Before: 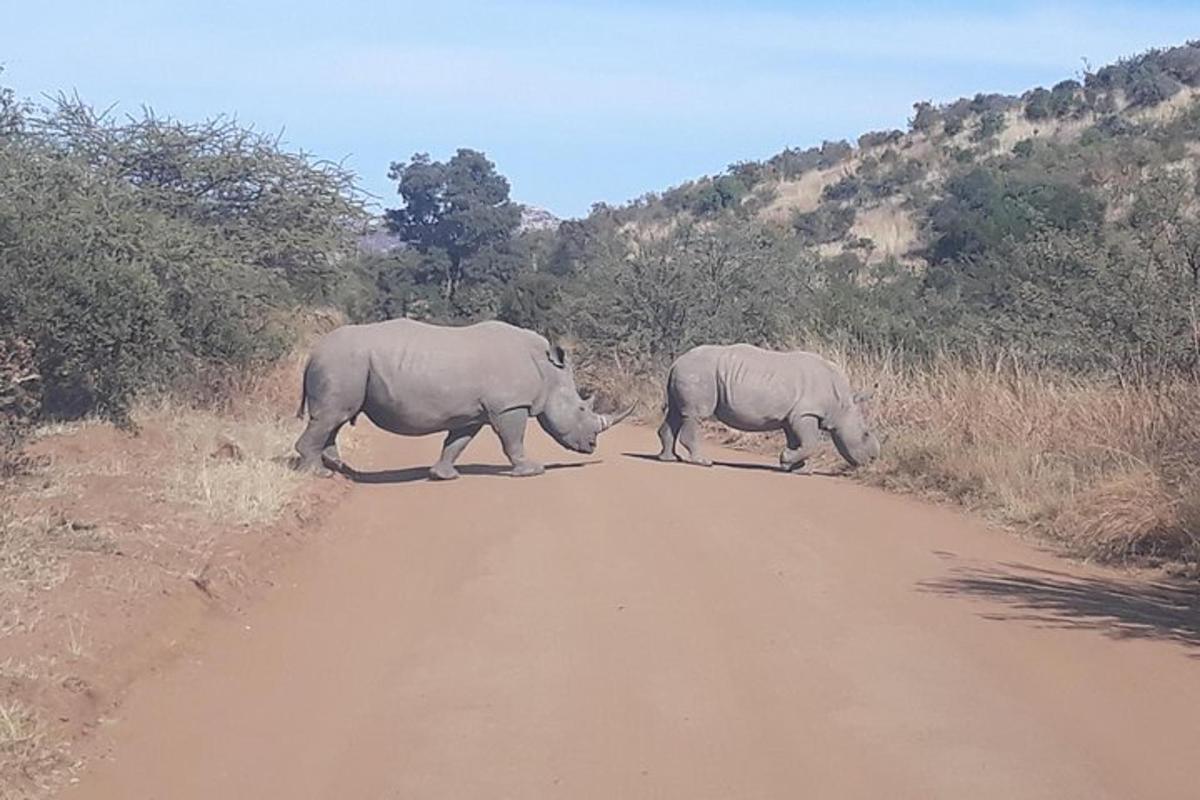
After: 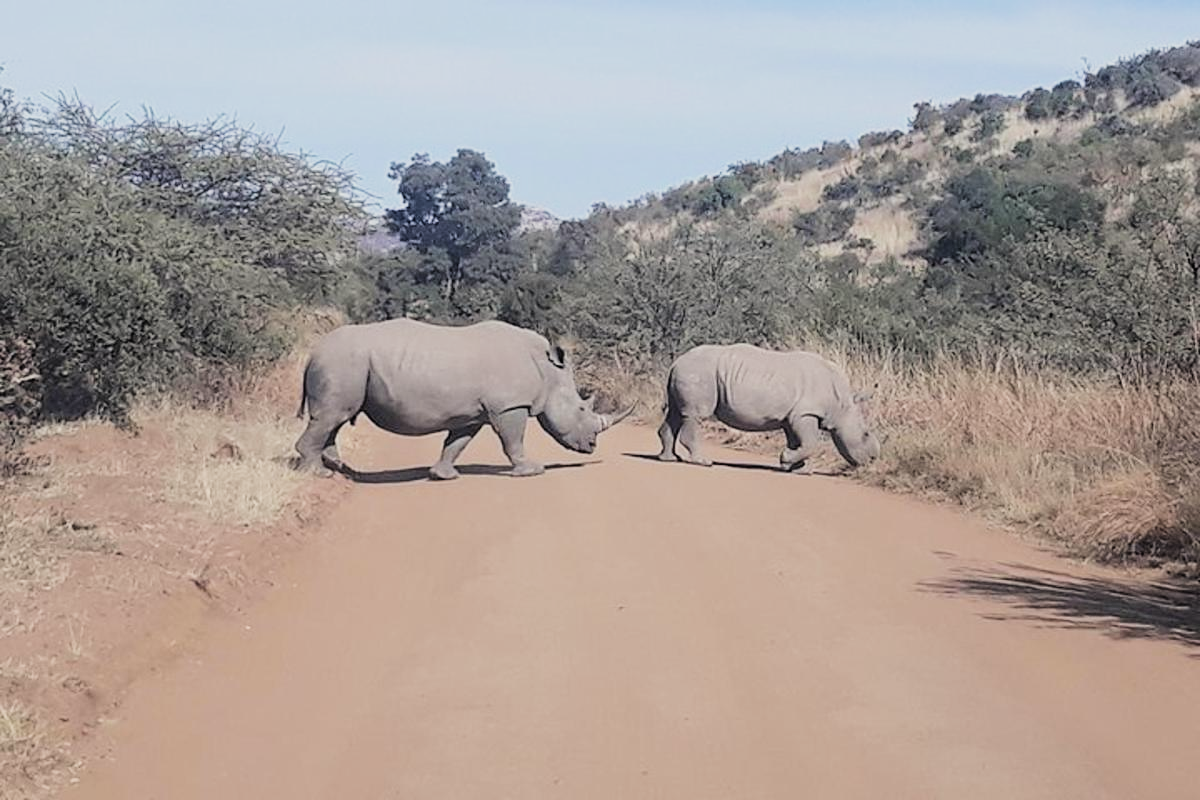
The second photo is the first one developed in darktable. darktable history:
filmic rgb: black relative exposure -5.03 EV, white relative exposure 3.97 EV, hardness 2.9, contrast 1.398, highlights saturation mix -30.26%
color correction: highlights b* 2.94
